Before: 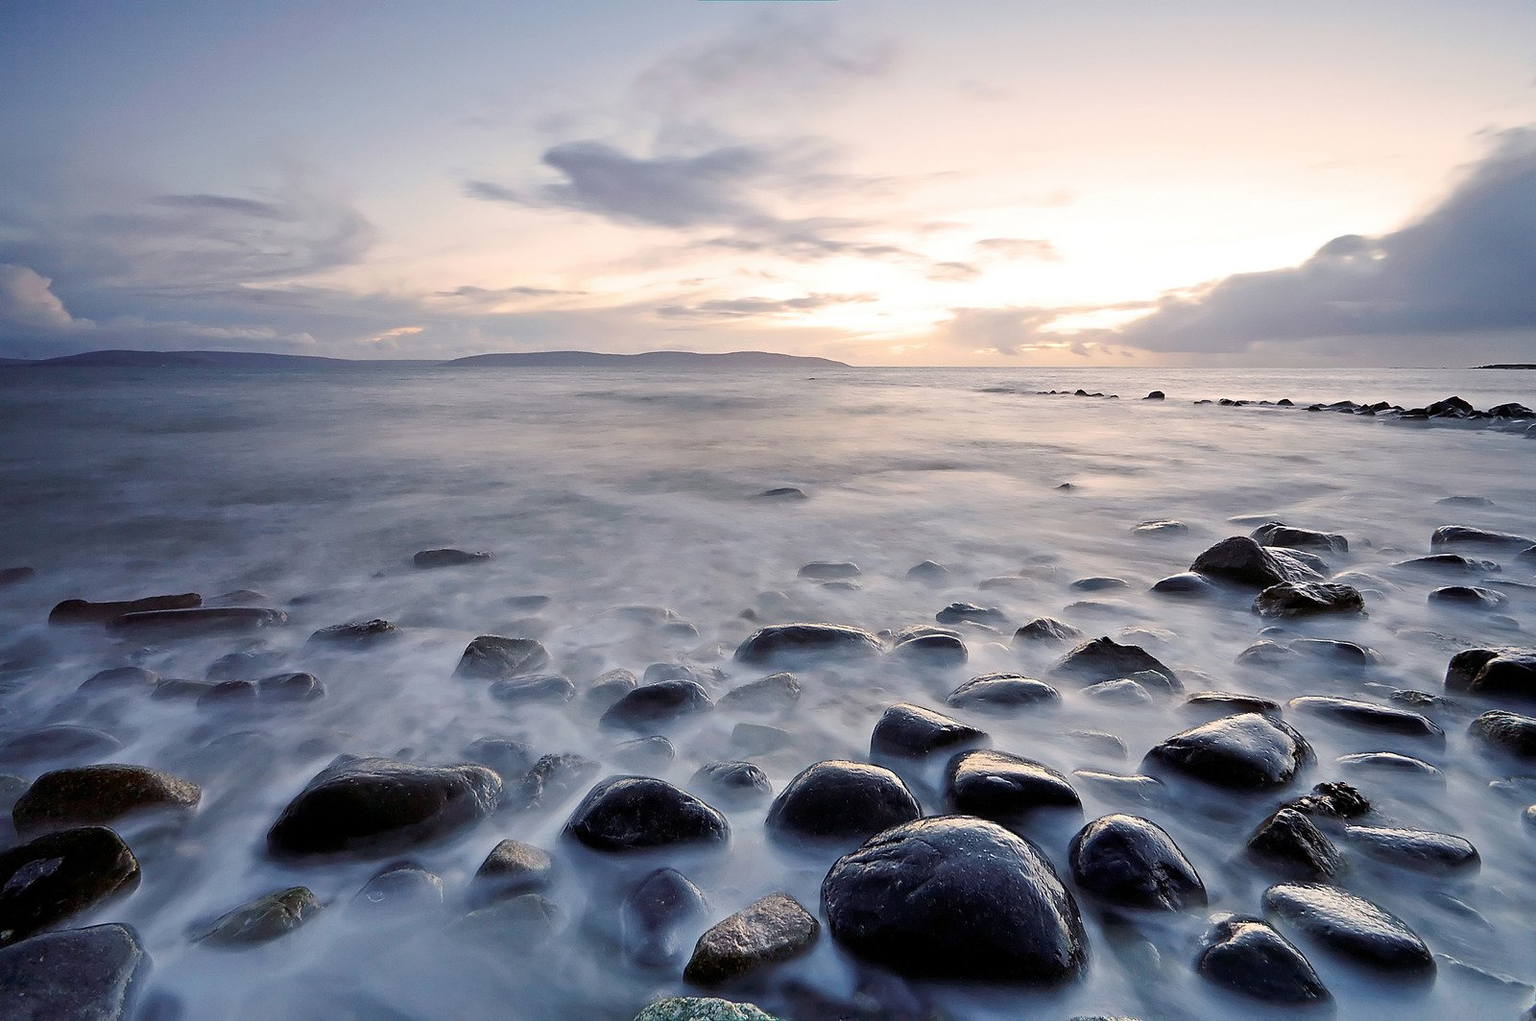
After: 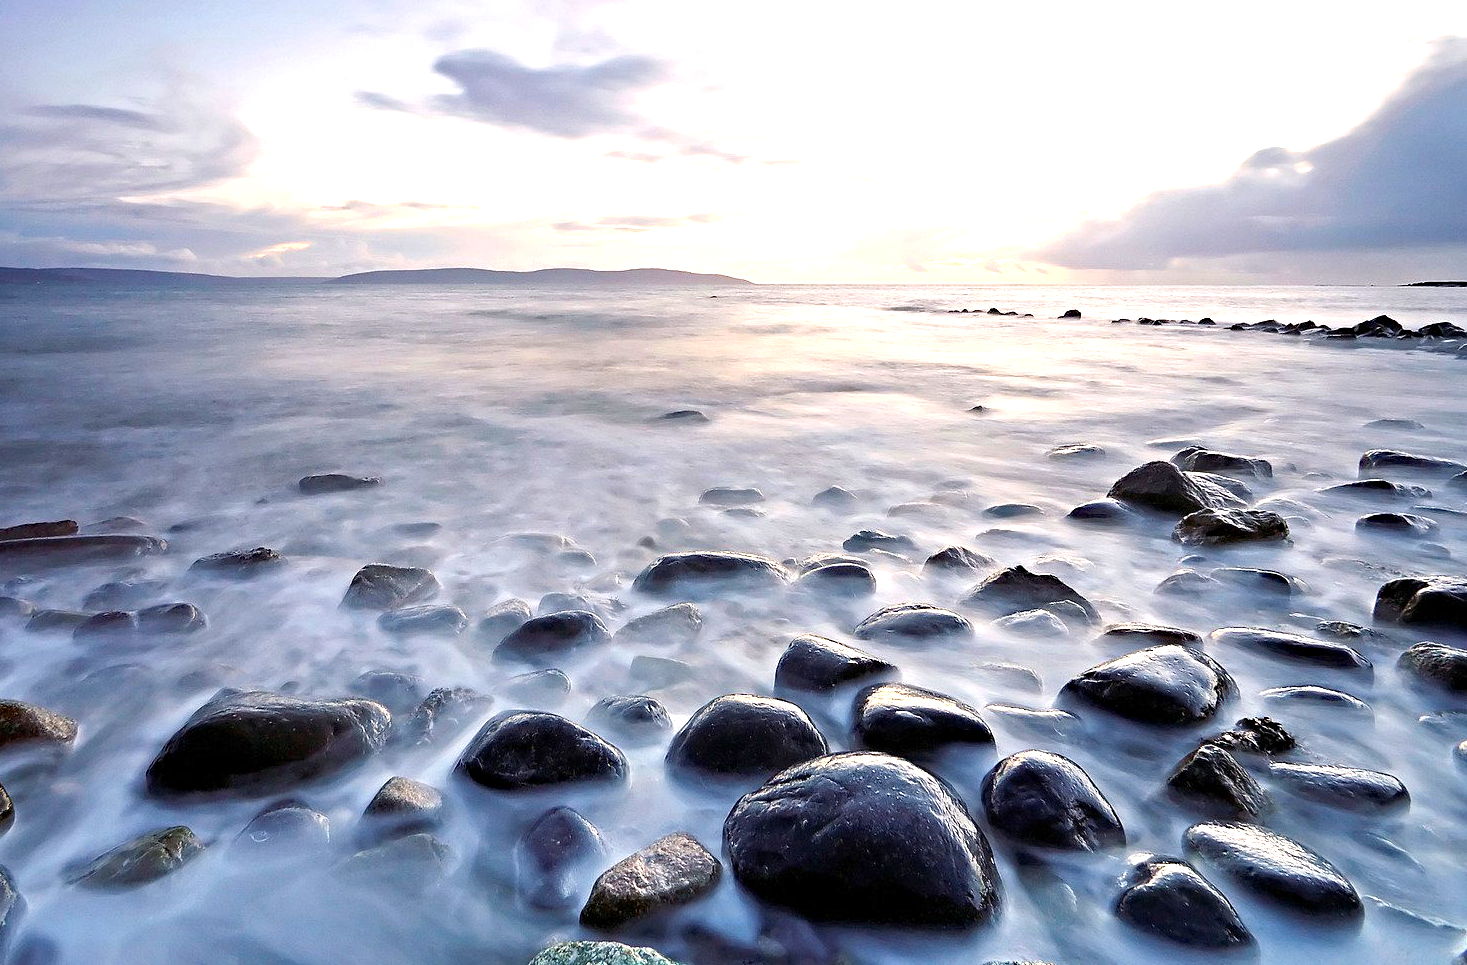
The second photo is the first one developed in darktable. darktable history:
exposure: exposure 0.999 EV, compensate highlight preservation false
haze removal: compatibility mode true, adaptive false
base curve: curves: ch0 [(0, 0) (0.472, 0.455) (1, 1)], preserve colors none
crop and rotate: left 8.262%, top 9.226%
